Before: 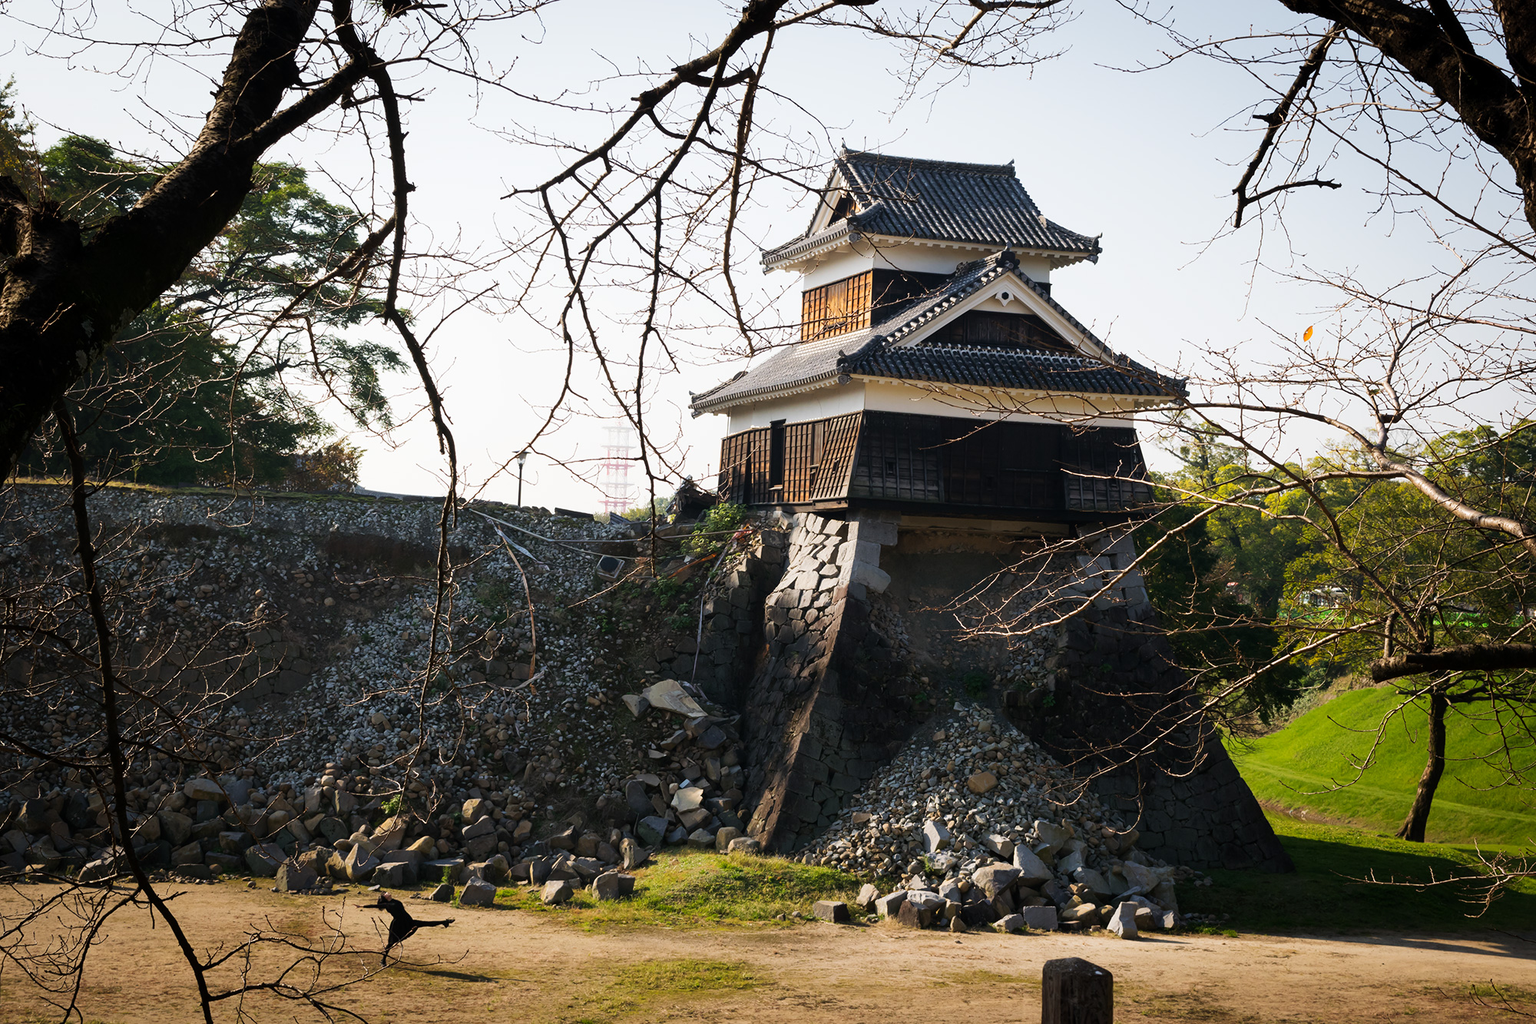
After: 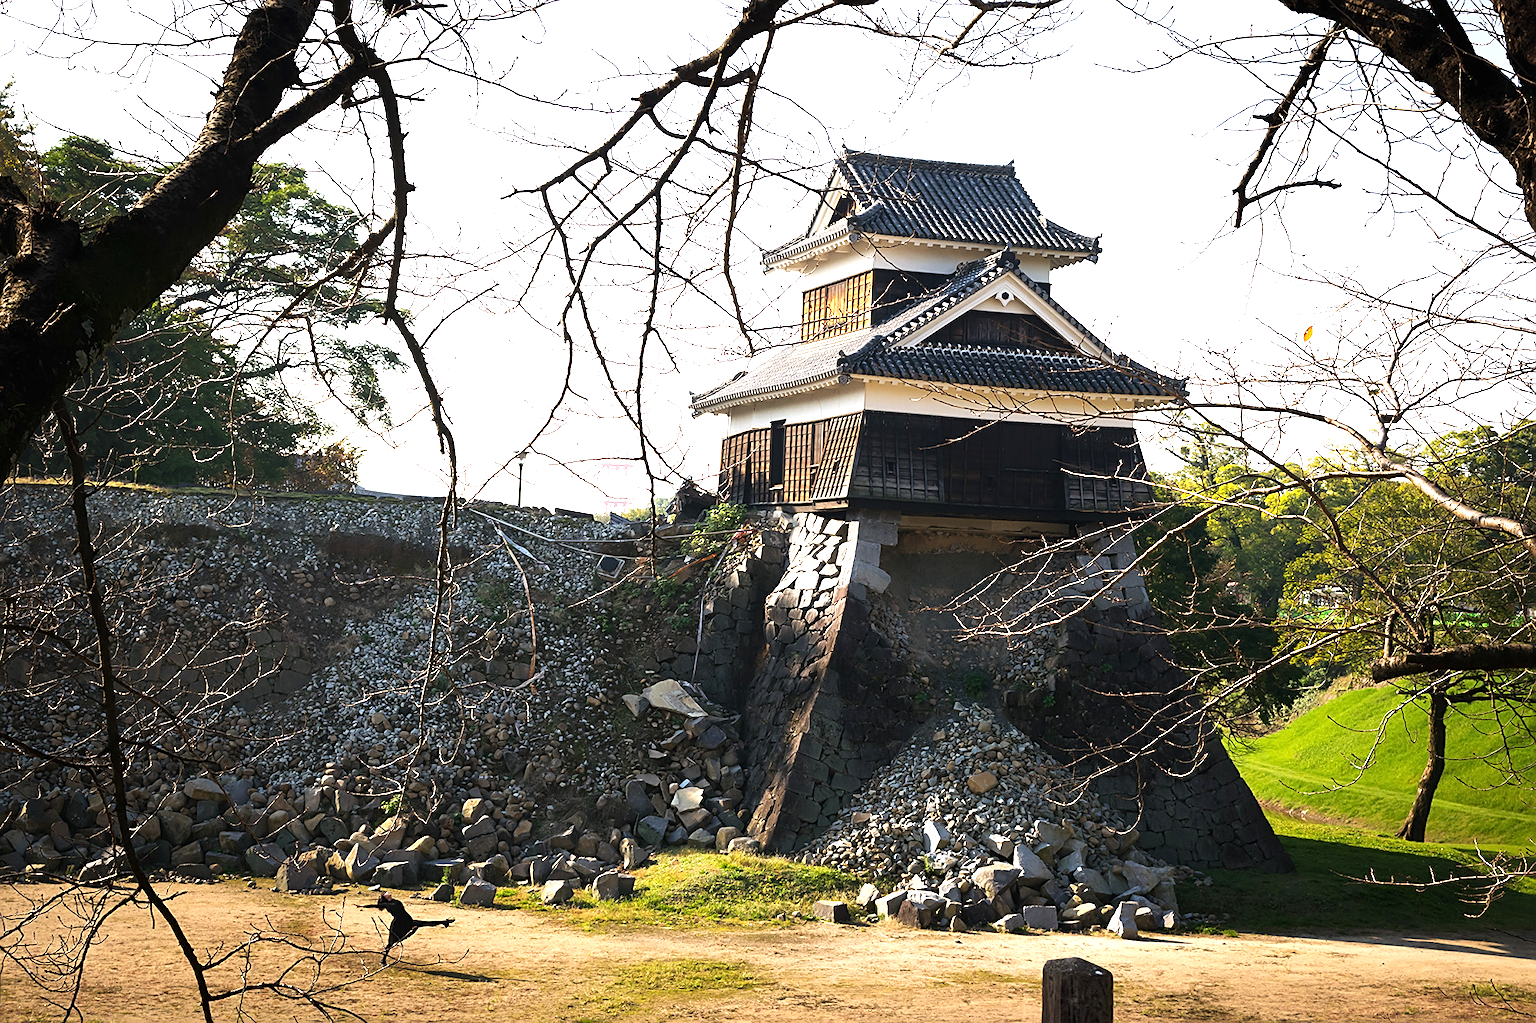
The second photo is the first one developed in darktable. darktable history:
exposure: black level correction -0.001, exposure 0.9 EV, compensate exposure bias true, compensate highlight preservation false
sharpen: on, module defaults
white balance: emerald 1
